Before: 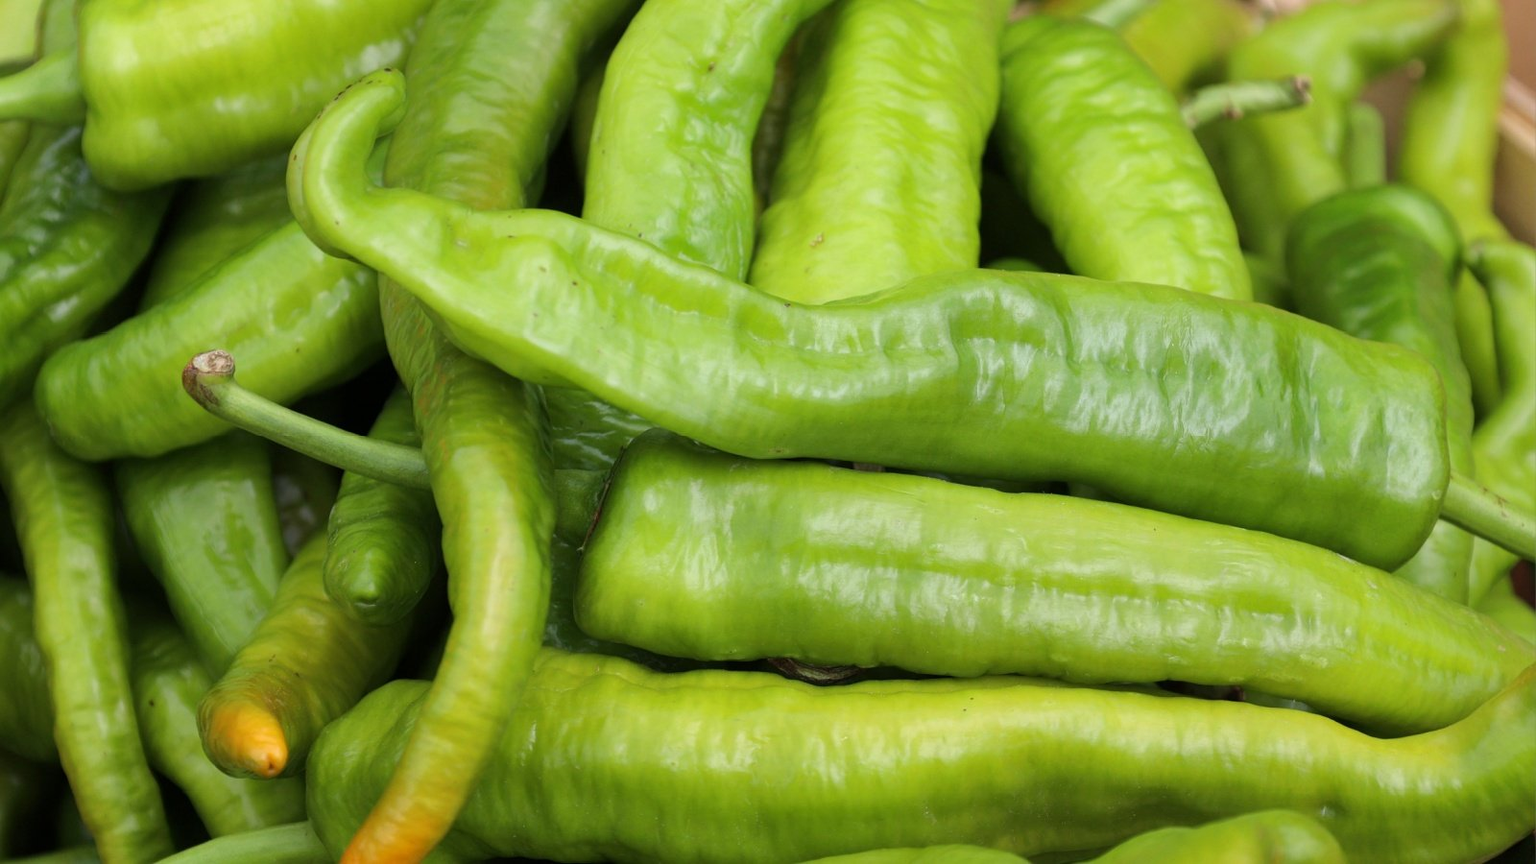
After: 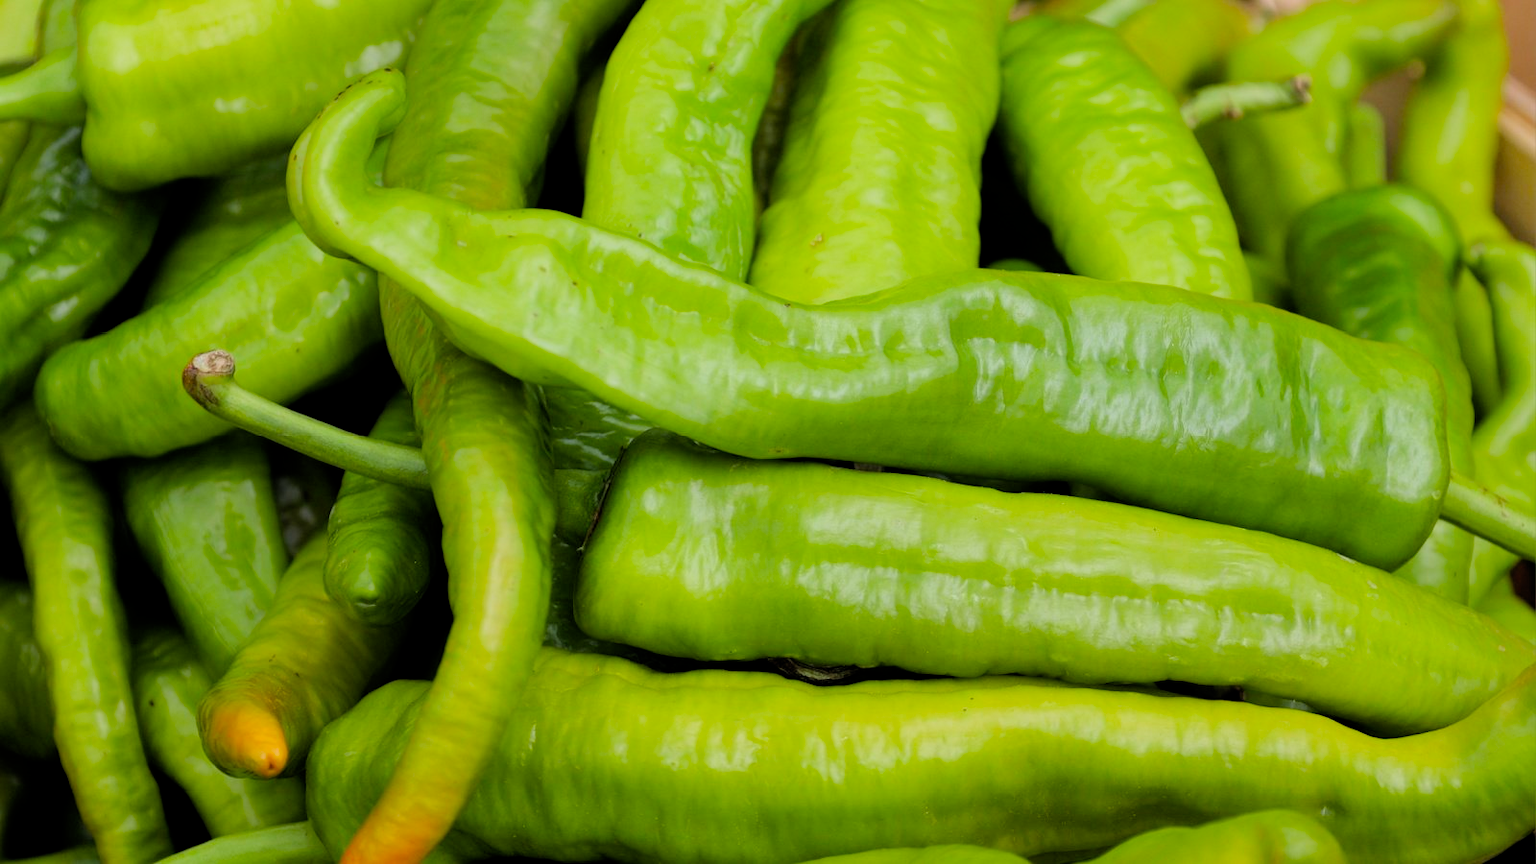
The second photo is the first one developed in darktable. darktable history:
filmic rgb: black relative exposure -7.77 EV, white relative exposure 4.35 EV, target black luminance 0%, hardness 3.76, latitude 50.59%, contrast 1.064, highlights saturation mix 9.27%, shadows ↔ highlights balance -0.219%, color science v4 (2020)
